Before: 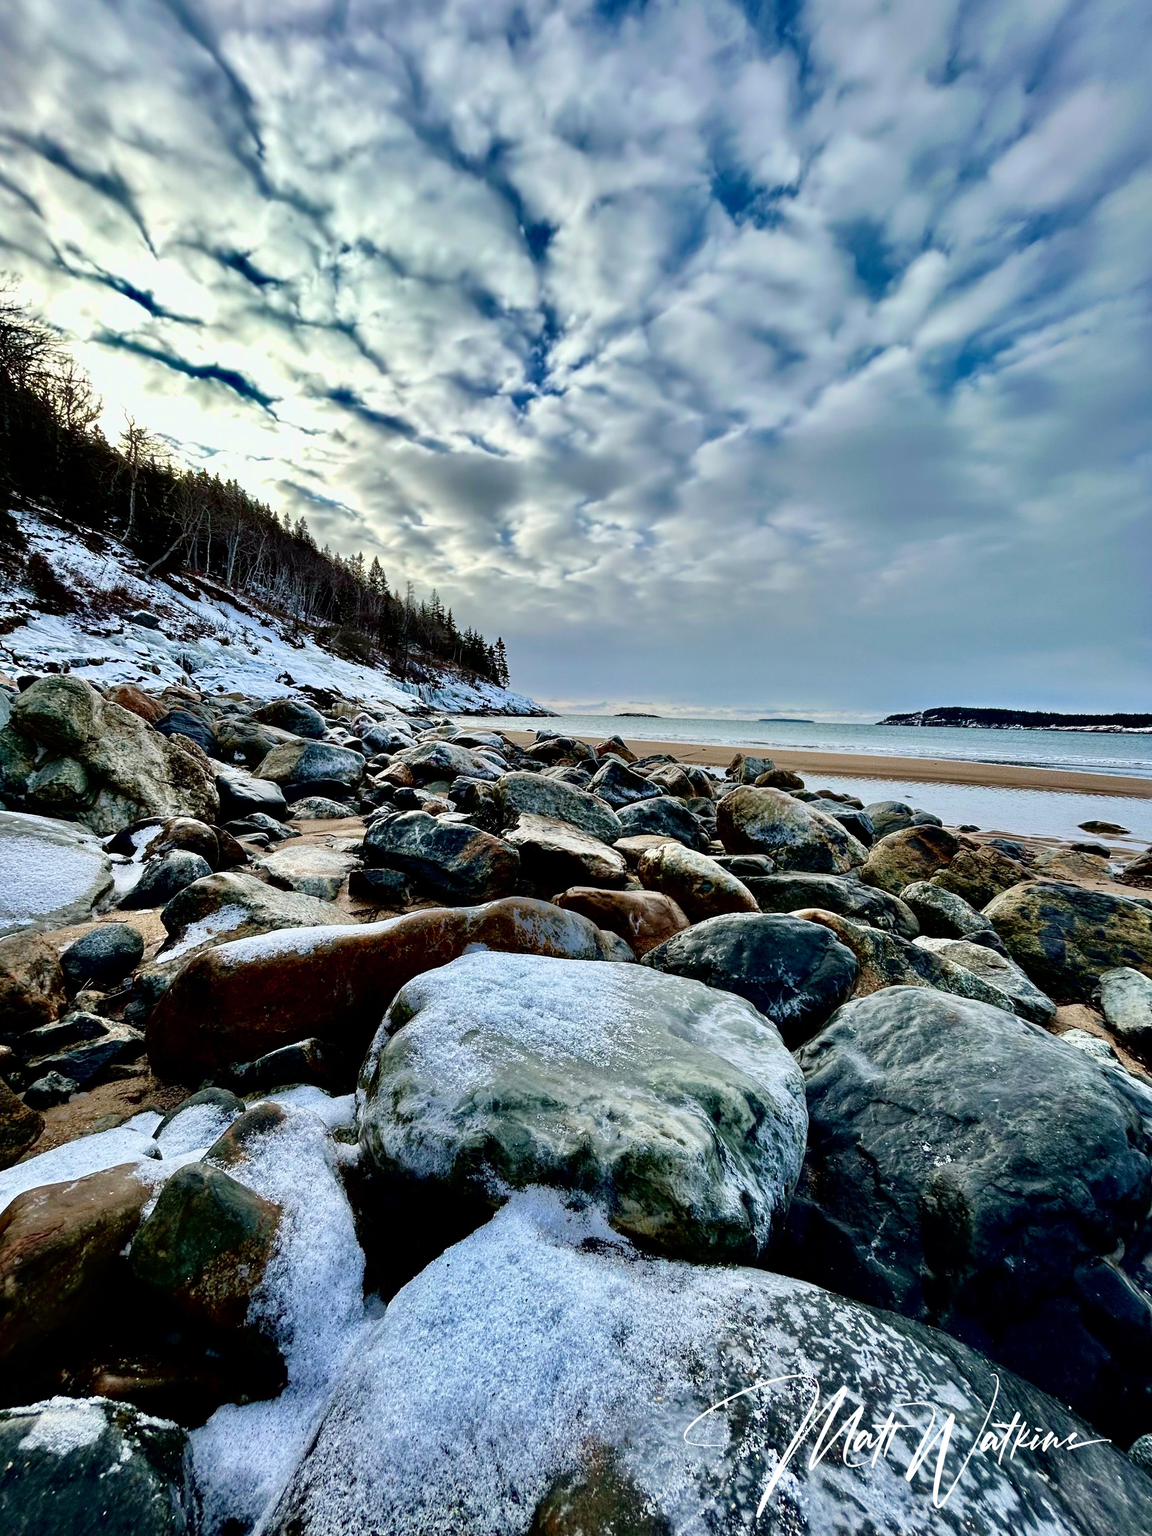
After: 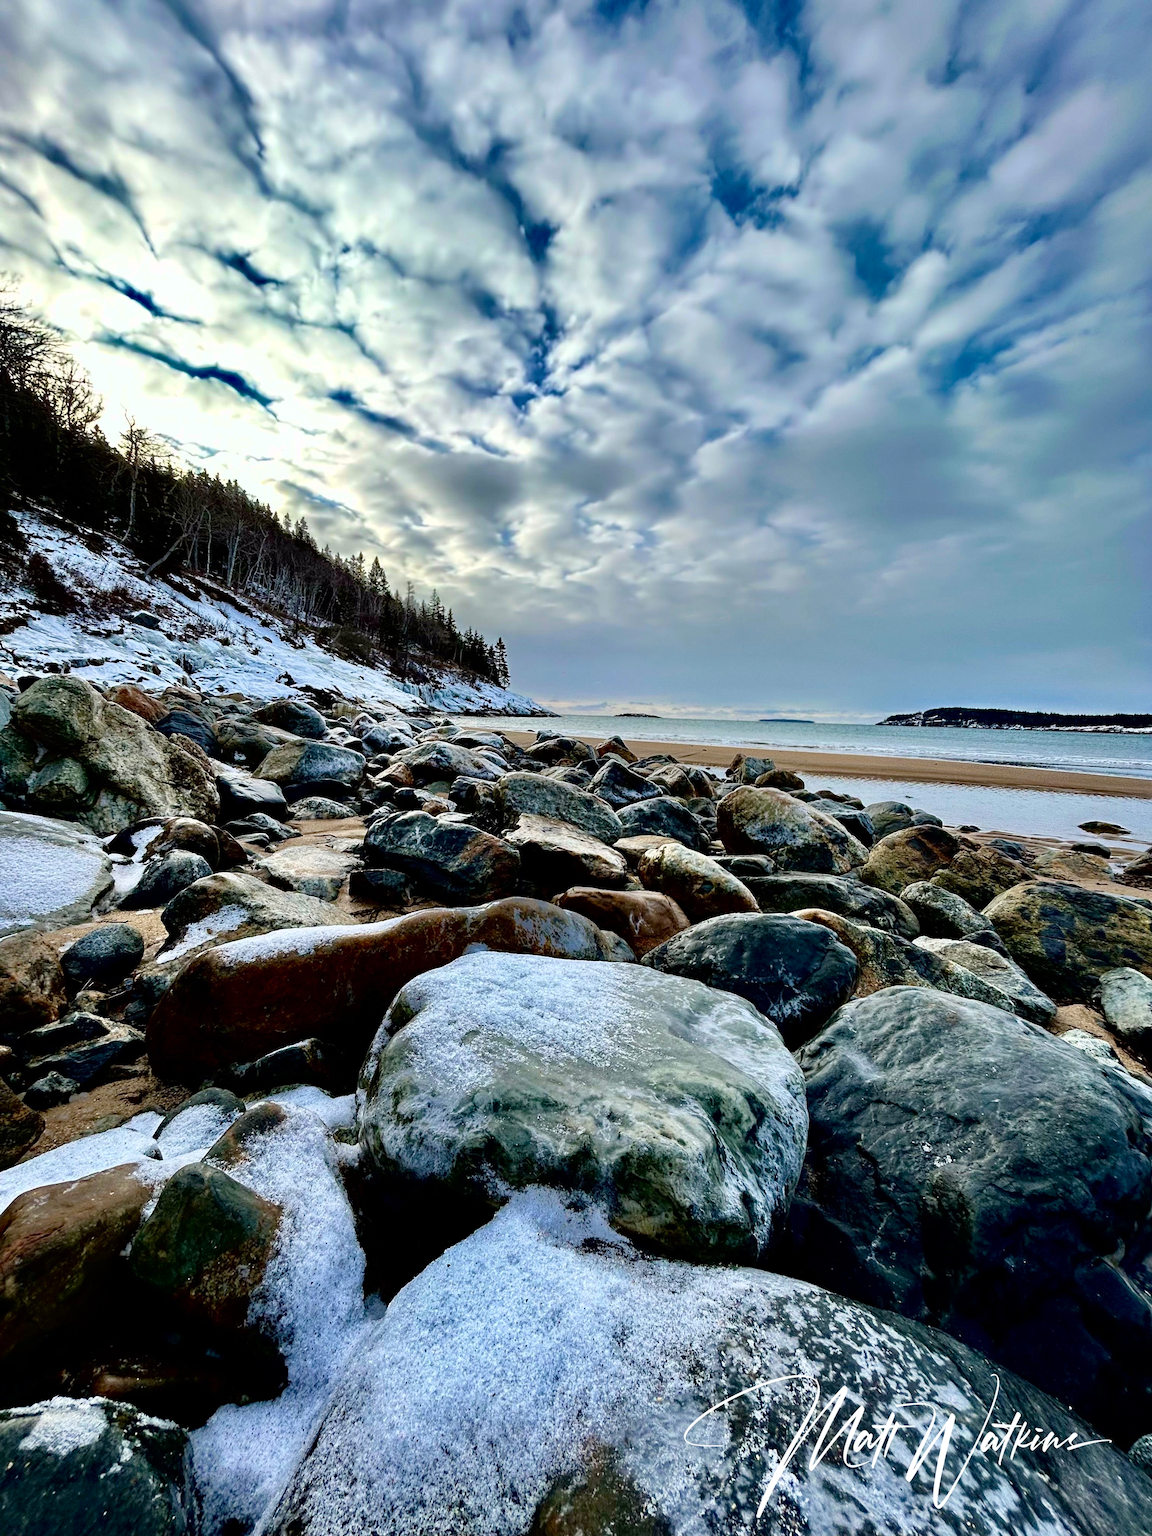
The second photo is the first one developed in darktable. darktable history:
shadows and highlights: shadows -24.28, highlights 49.77, soften with gaussian
haze removal: compatibility mode true, adaptive false
